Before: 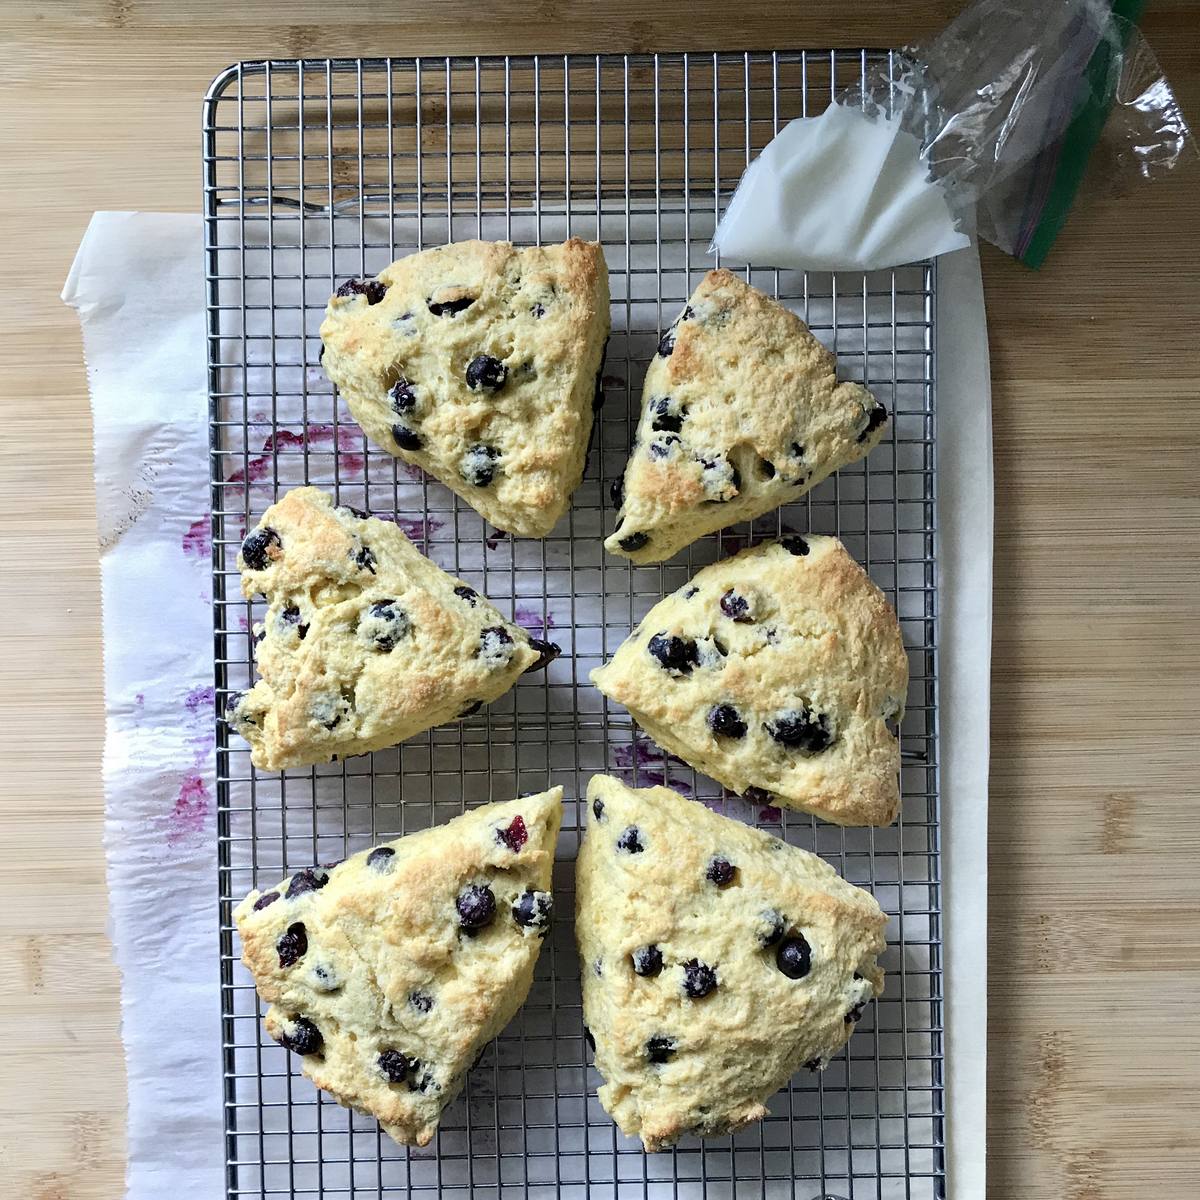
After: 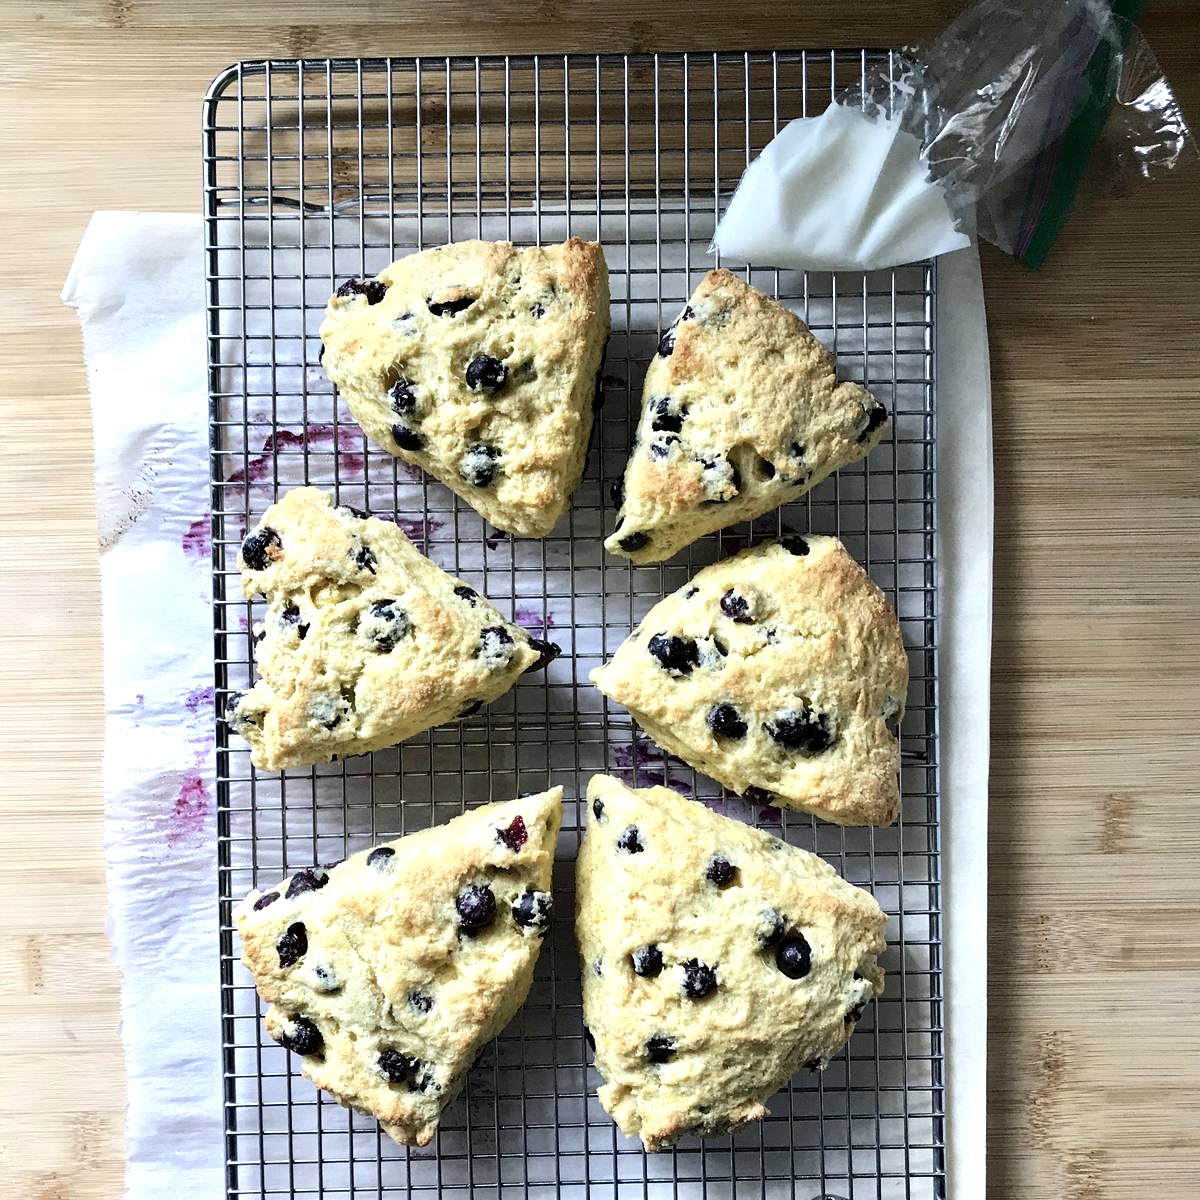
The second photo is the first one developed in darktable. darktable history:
tone equalizer: -8 EV -0.75 EV, -7 EV -0.7 EV, -6 EV -0.6 EV, -5 EV -0.4 EV, -3 EV 0.4 EV, -2 EV 0.6 EV, -1 EV 0.7 EV, +0 EV 0.75 EV, edges refinement/feathering 500, mask exposure compensation -1.57 EV, preserve details no
exposure: exposure -0.153 EV, compensate highlight preservation false
